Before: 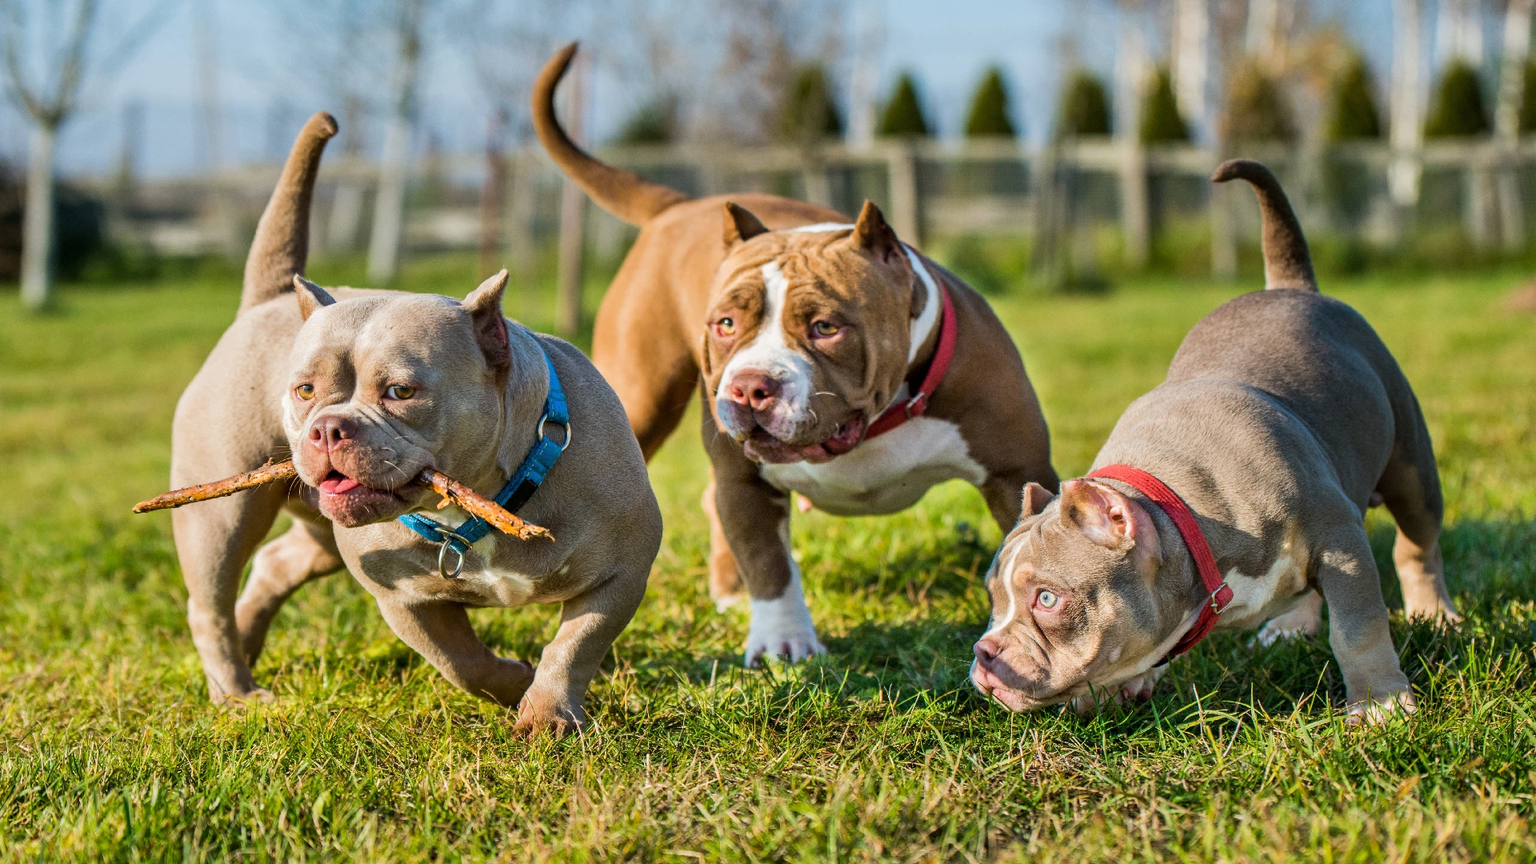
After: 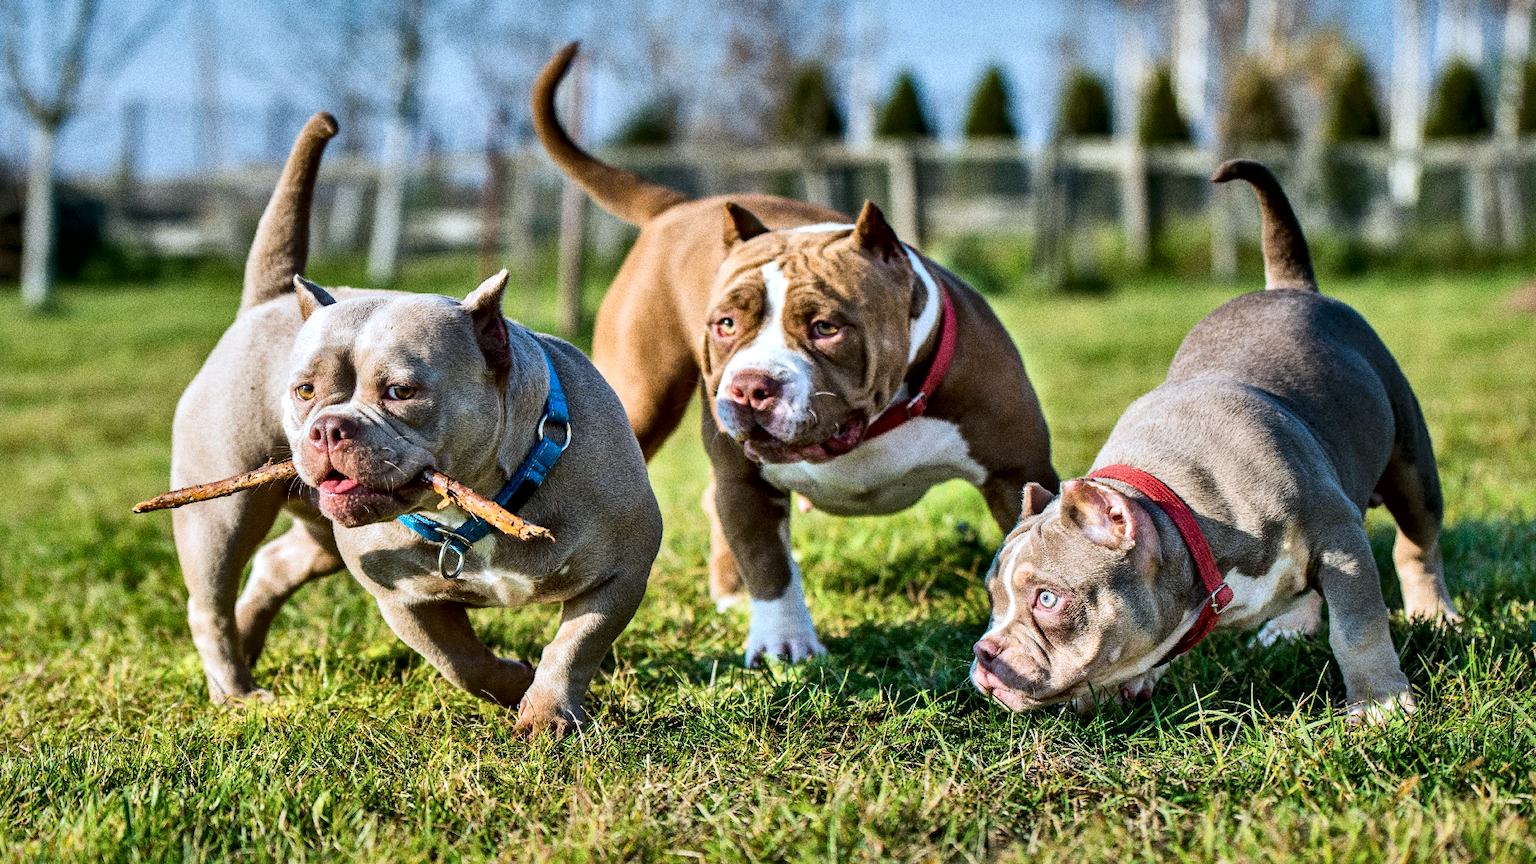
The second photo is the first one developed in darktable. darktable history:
exposure: exposure -0.05 EV
color calibration: x 0.37, y 0.382, temperature 4313.32 K
shadows and highlights: low approximation 0.01, soften with gaussian
local contrast: mode bilateral grid, contrast 70, coarseness 75, detail 180%, midtone range 0.2
grain: strength 49.07%
